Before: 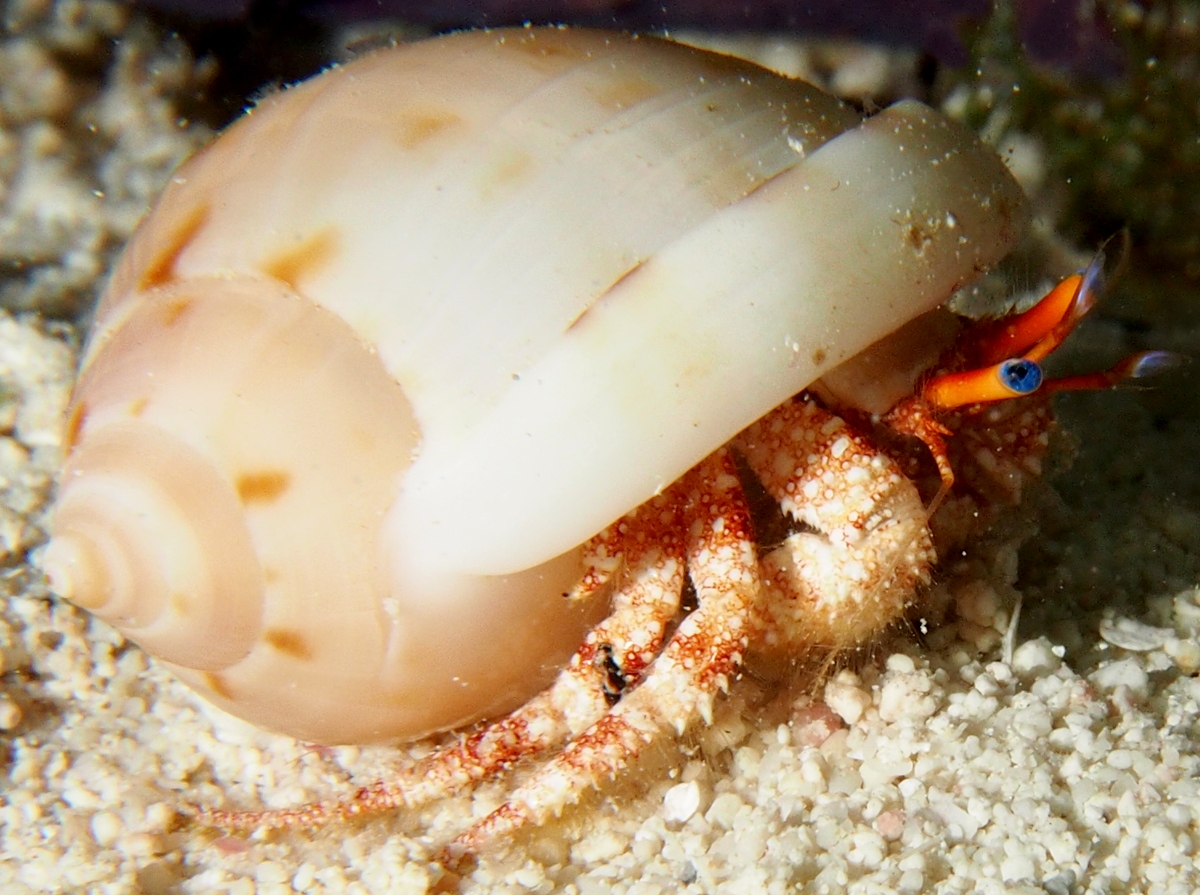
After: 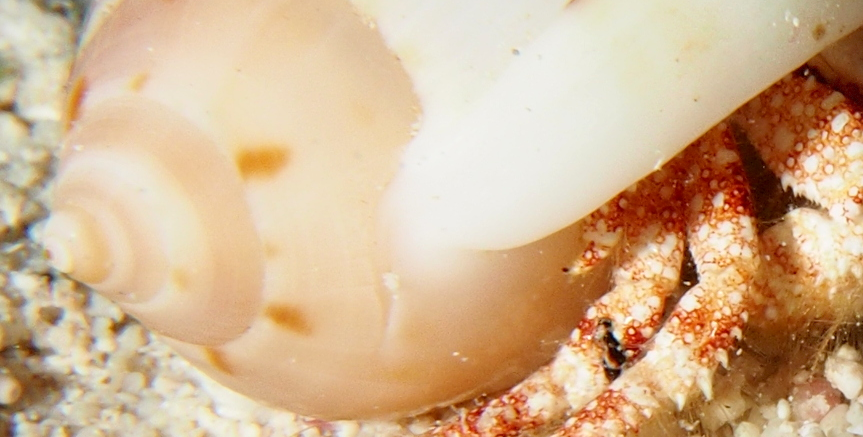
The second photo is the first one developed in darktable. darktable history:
crop: top 36.416%, right 28.035%, bottom 14.659%
vignetting: fall-off start 91.37%, brightness -0.426, saturation -0.194, dithering 8-bit output
